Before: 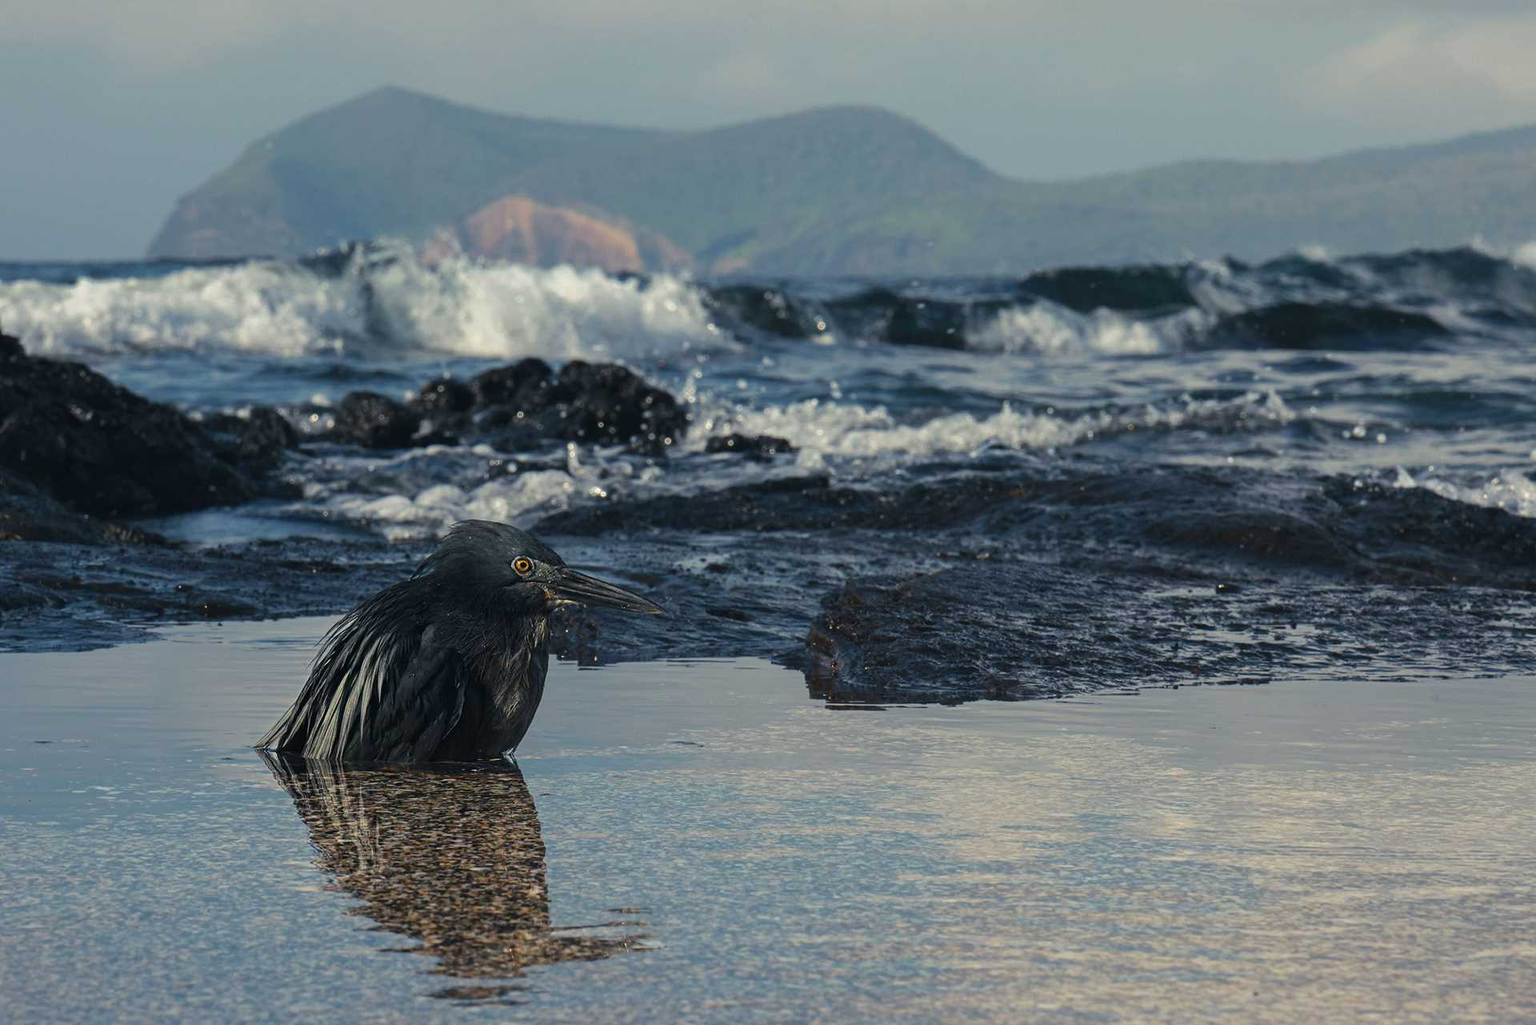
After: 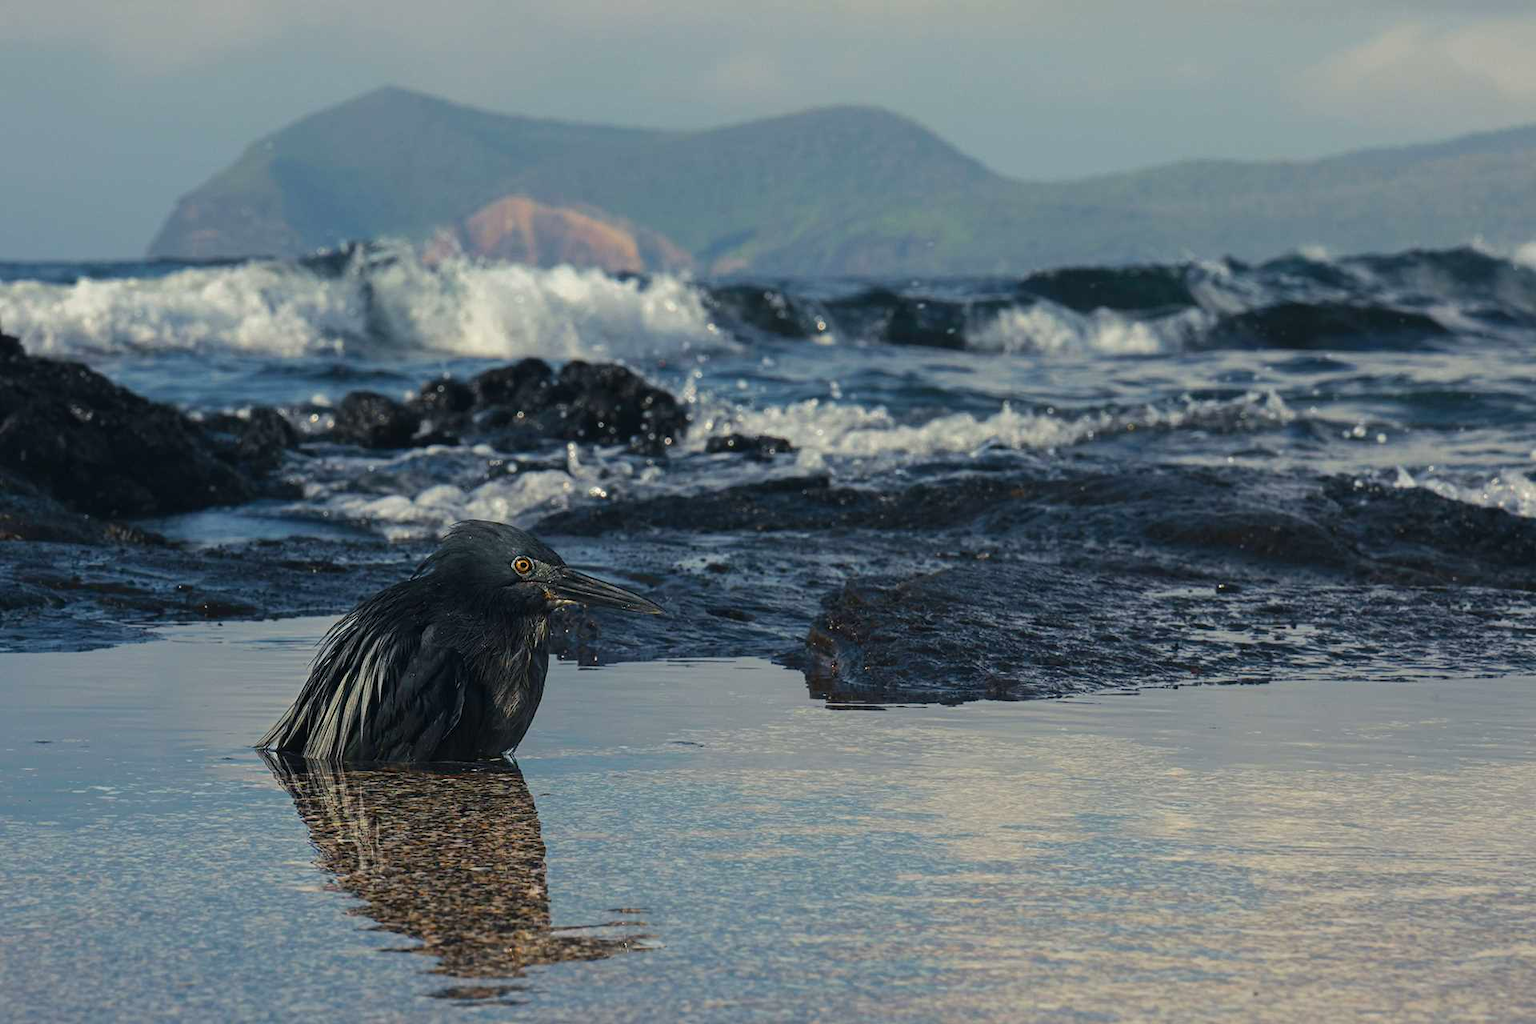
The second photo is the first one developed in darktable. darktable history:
color balance rgb: perceptual saturation grading › global saturation 0.295%, global vibrance 20%
